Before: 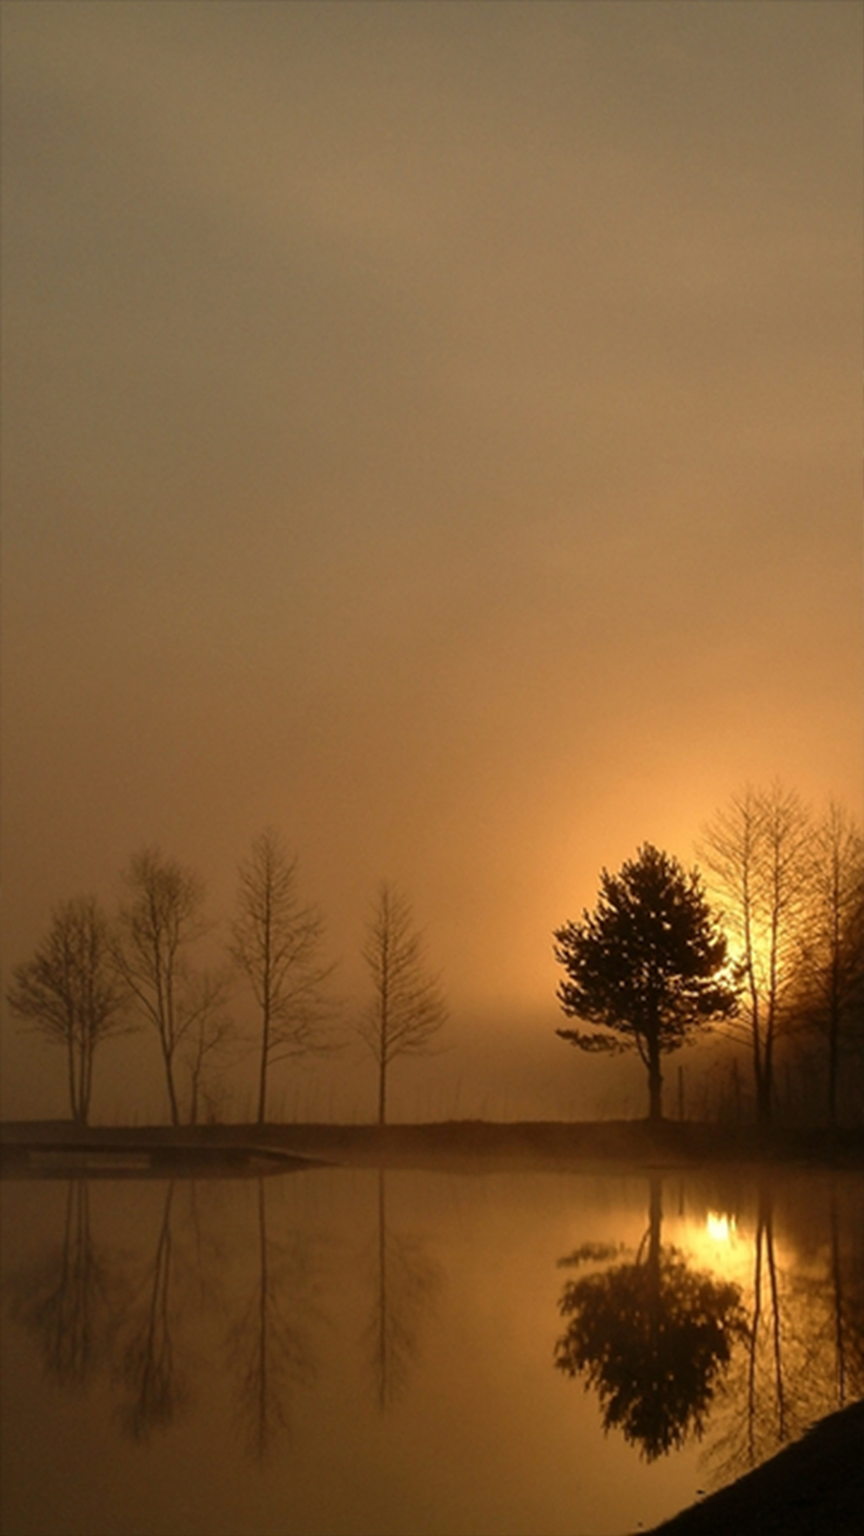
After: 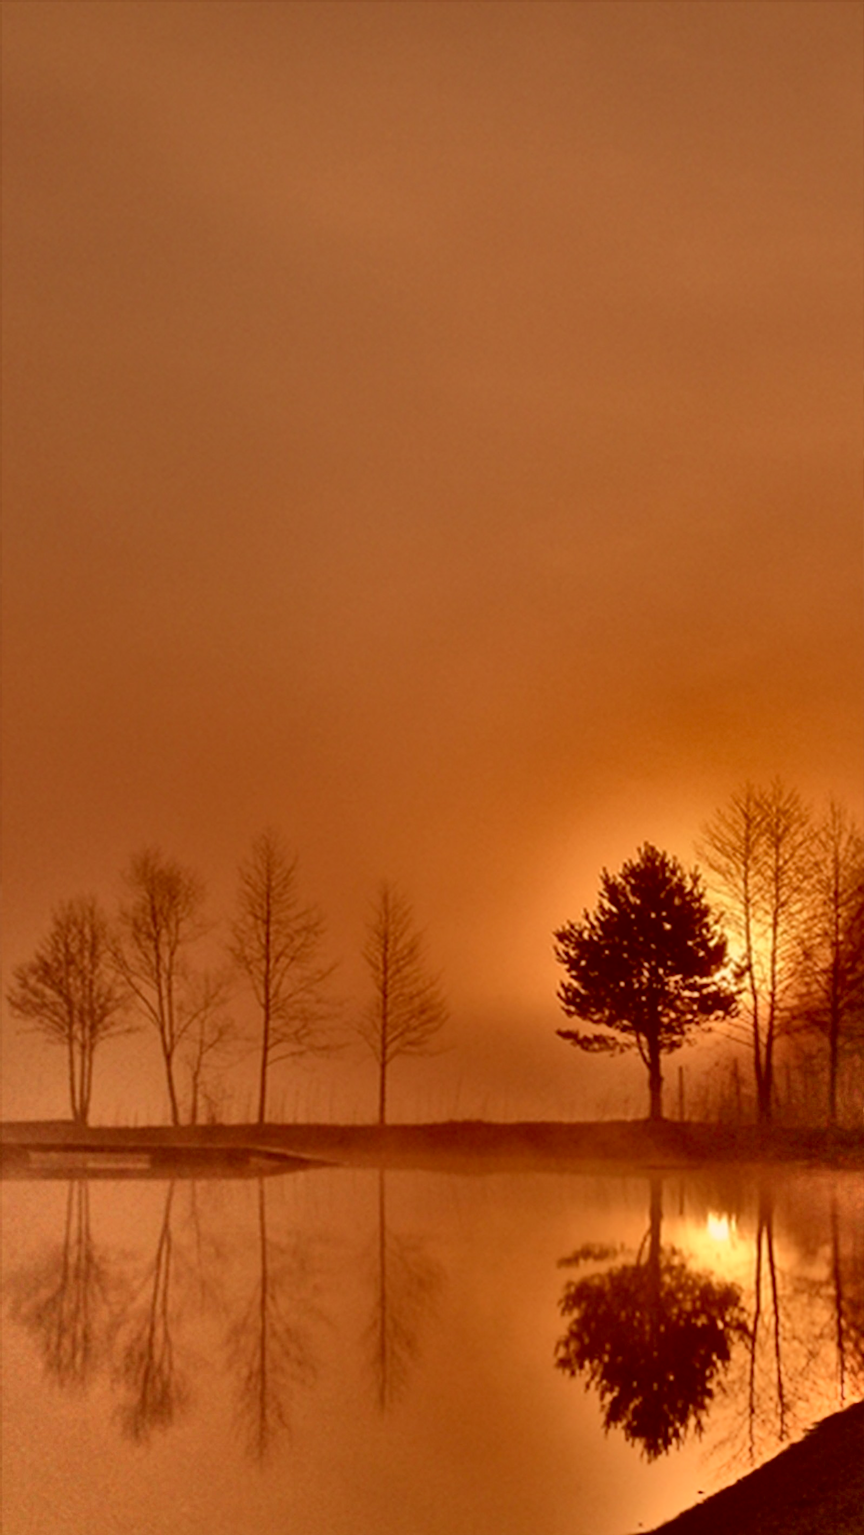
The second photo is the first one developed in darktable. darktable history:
shadows and highlights: radius 123.42, shadows 98.29, white point adjustment -3.03, highlights -98.39, soften with gaussian
color correction: highlights a* 9.2, highlights b* 8.9, shadows a* 39.99, shadows b* 39.96, saturation 0.803
